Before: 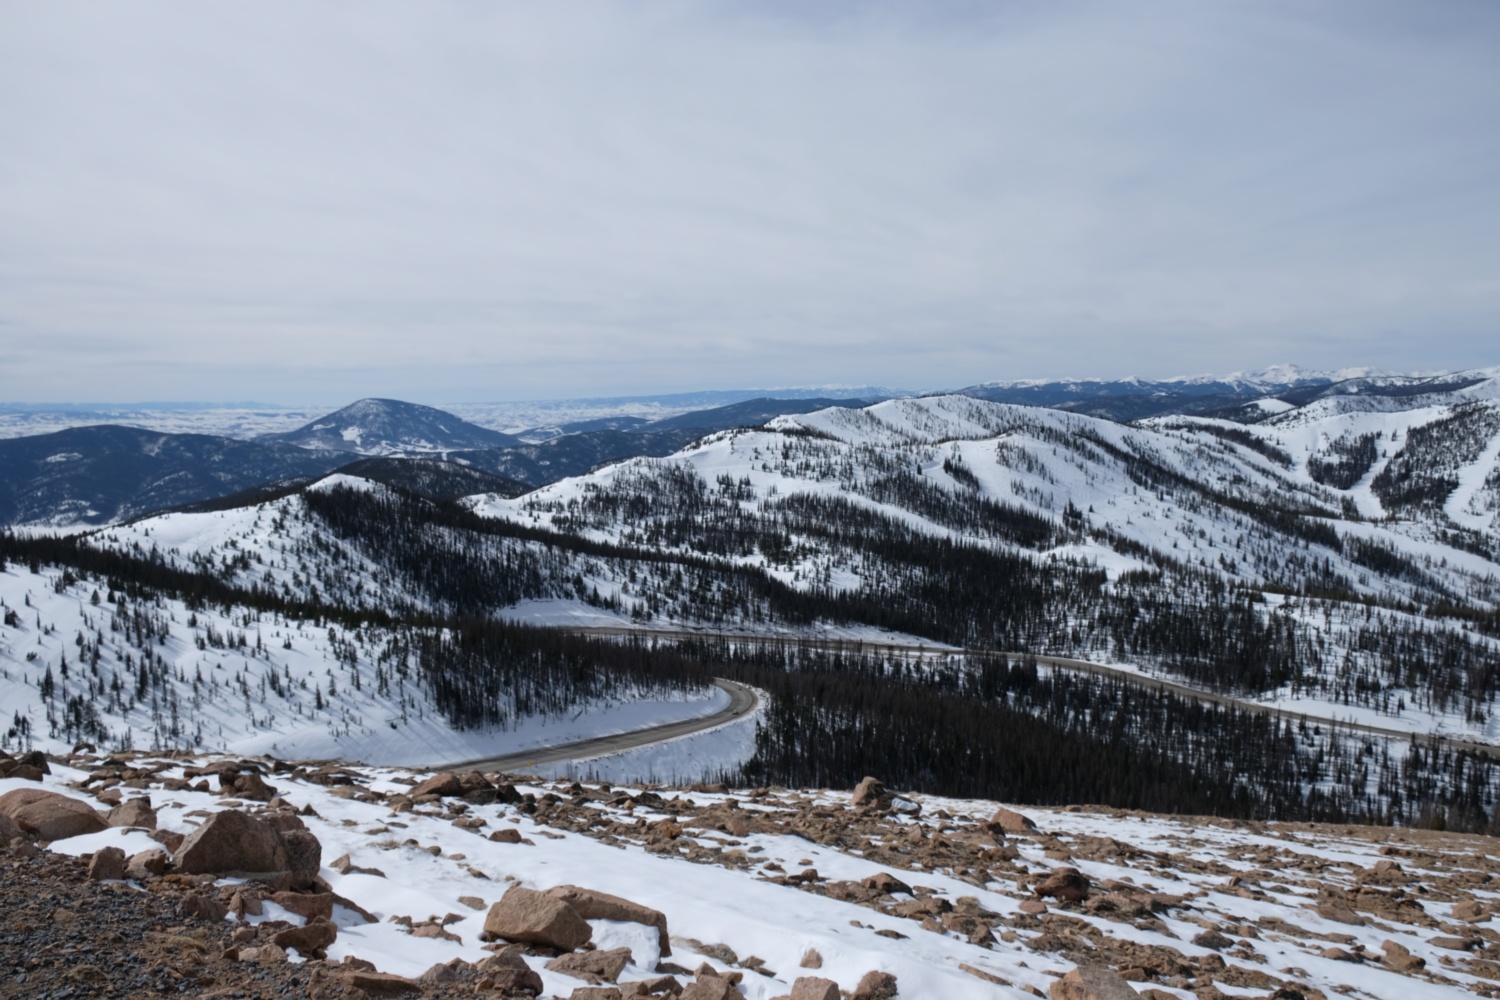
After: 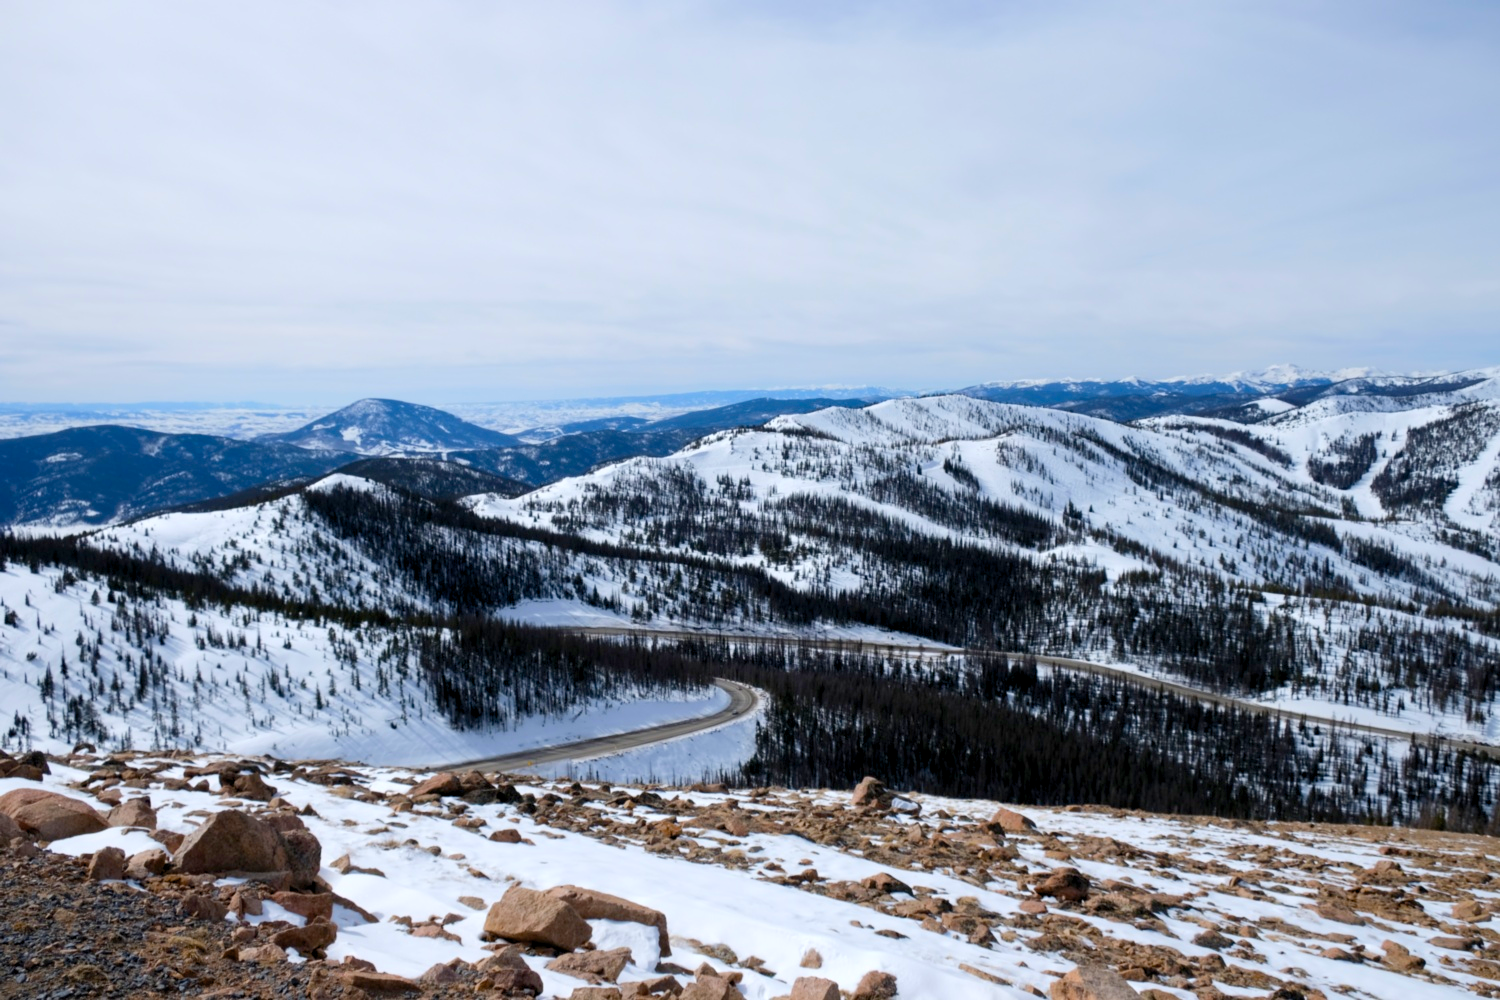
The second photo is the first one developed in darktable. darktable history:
contrast brightness saturation: contrast 0.07, brightness 0.08, saturation 0.18
color balance rgb: global offset › luminance -0.51%, perceptual saturation grading › global saturation 27.53%, perceptual saturation grading › highlights -25%, perceptual saturation grading › shadows 25%, perceptual brilliance grading › highlights 6.62%, perceptual brilliance grading › mid-tones 17.07%, perceptual brilliance grading › shadows -5.23%
